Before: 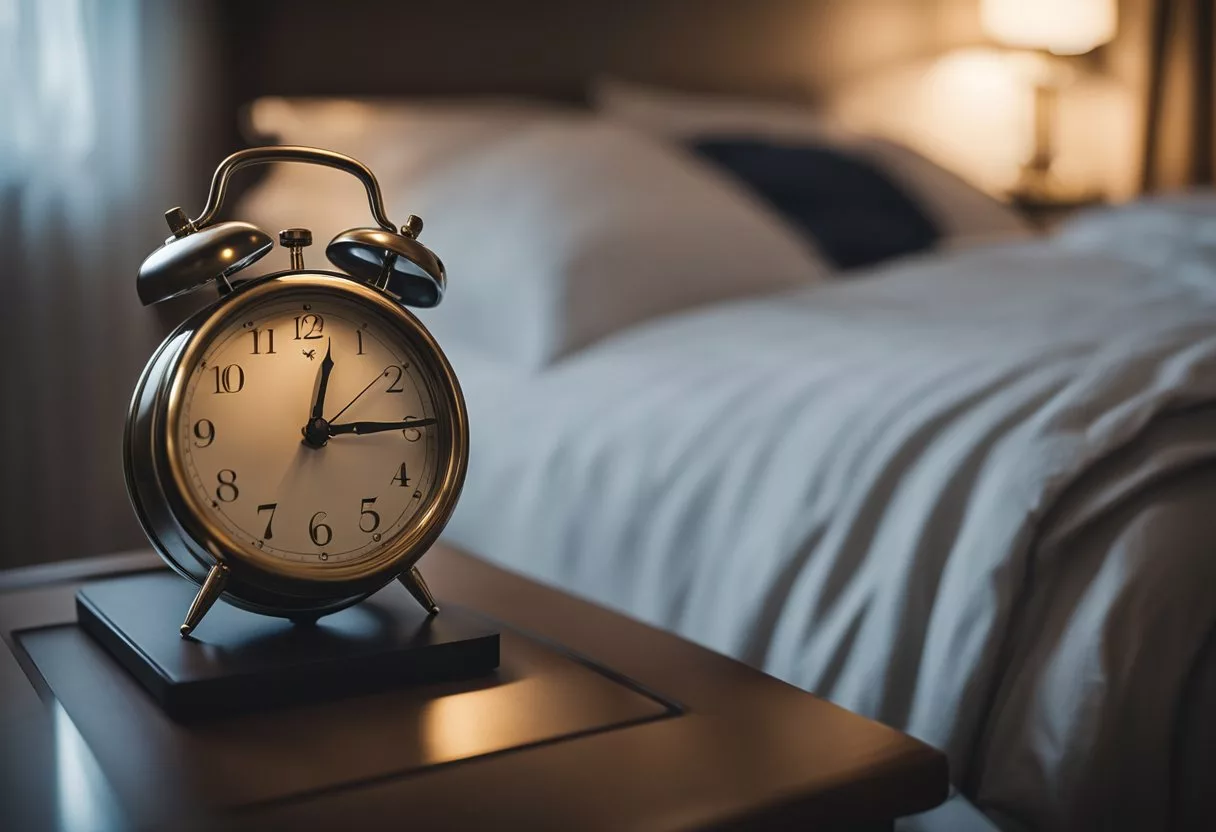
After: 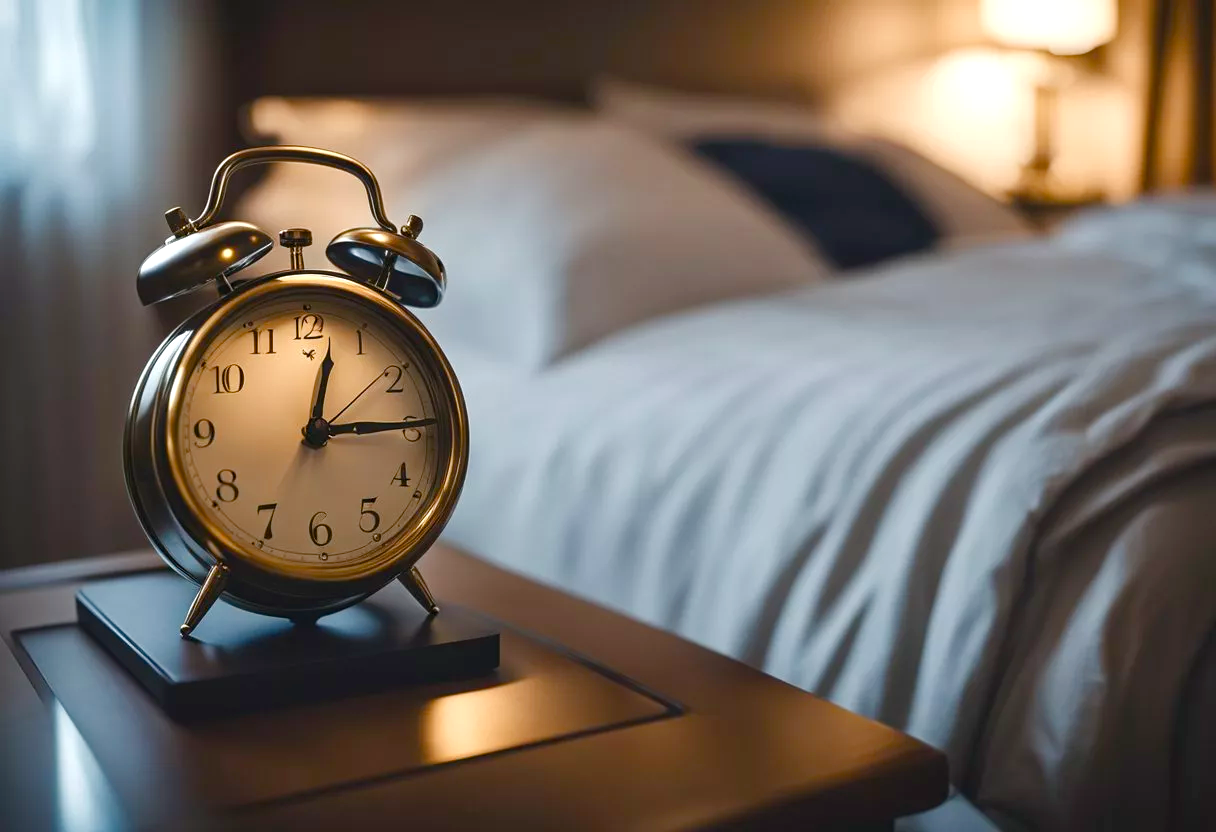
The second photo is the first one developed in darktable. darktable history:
color balance rgb: perceptual saturation grading › global saturation 20%, perceptual saturation grading › highlights -25%, perceptual saturation grading › shadows 50%
white balance: emerald 1
exposure: exposure 0.376 EV, compensate highlight preservation false
